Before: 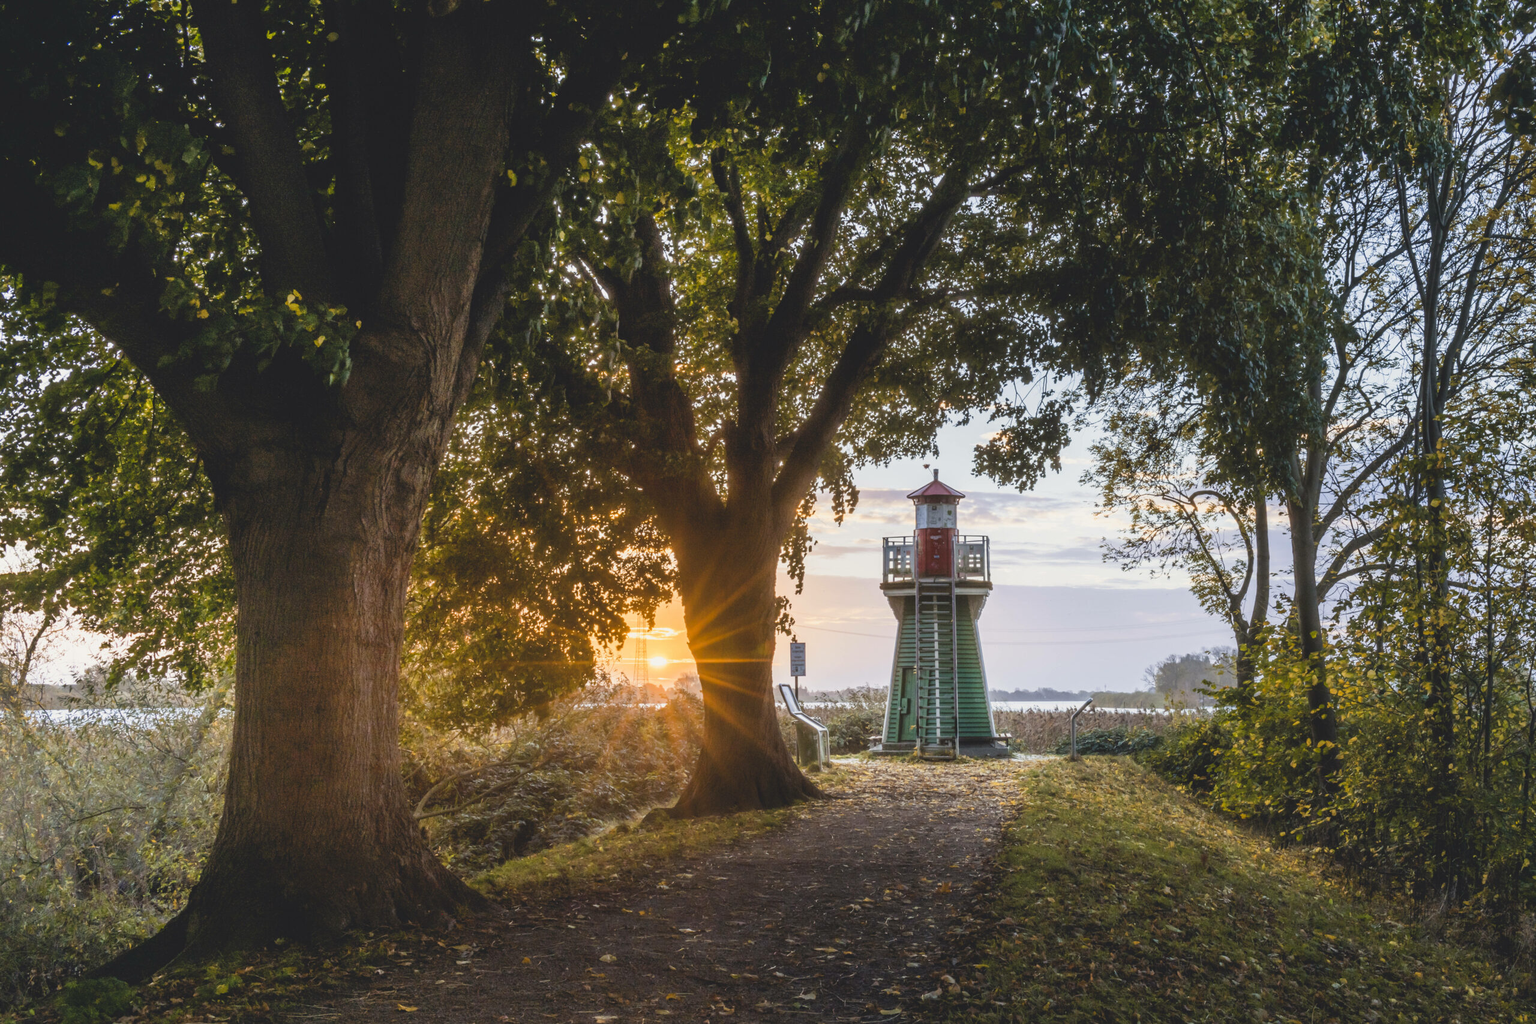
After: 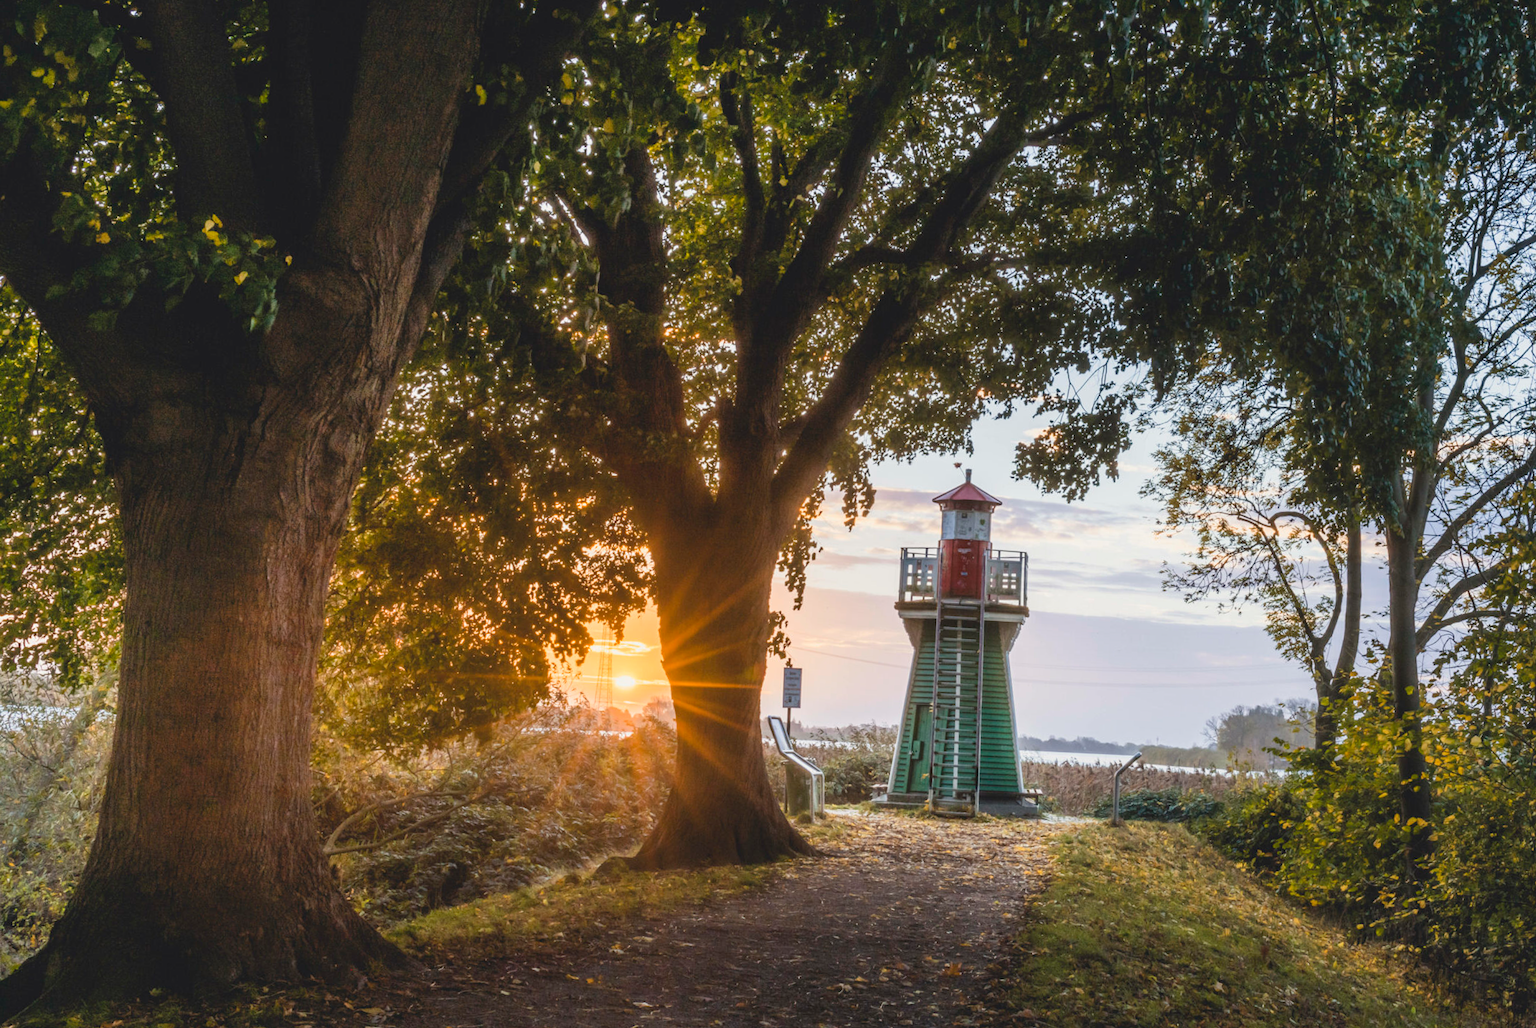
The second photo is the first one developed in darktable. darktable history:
crop and rotate: angle -3°, left 5.145%, top 5.205%, right 4.765%, bottom 4.297%
